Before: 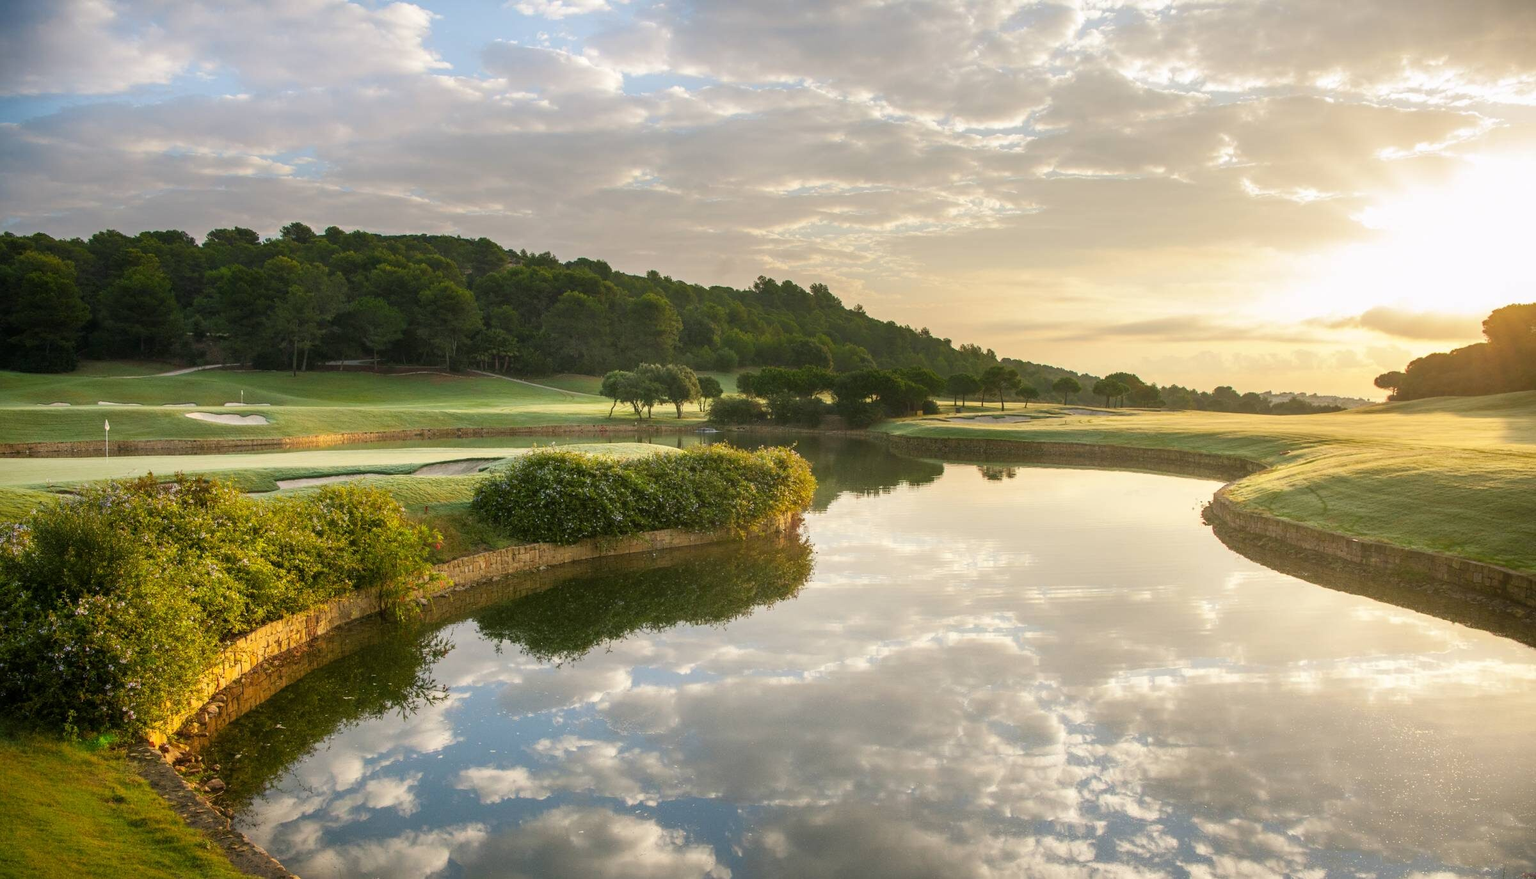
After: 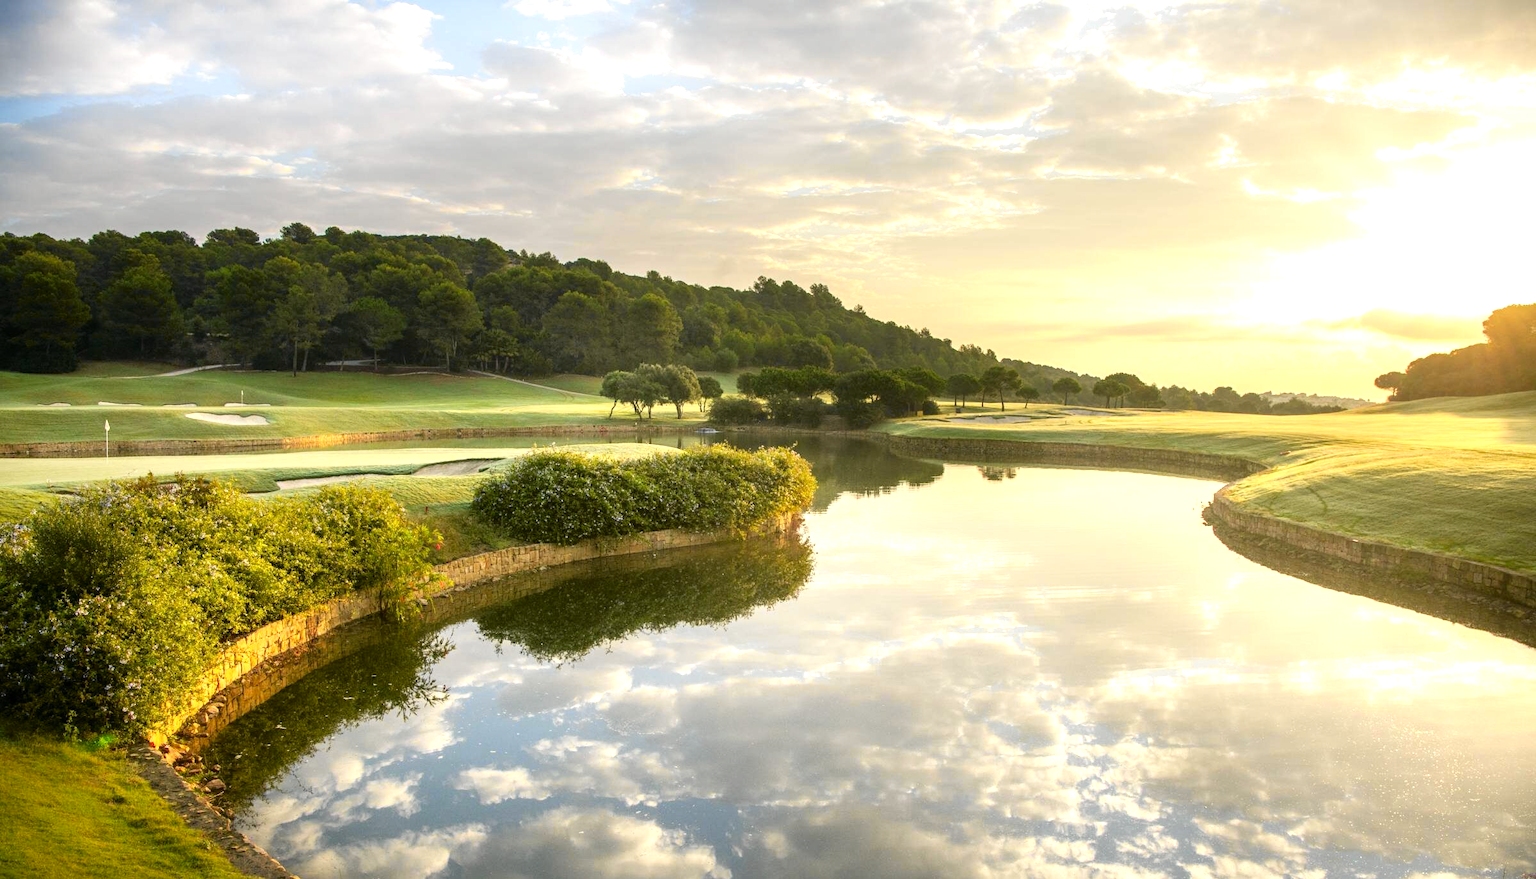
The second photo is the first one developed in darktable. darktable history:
exposure: exposure 0.6 EV, compensate highlight preservation false
tone curve: curves: ch0 [(0, 0) (0.037, 0.025) (0.131, 0.093) (0.275, 0.256) (0.497, 0.51) (0.617, 0.643) (0.704, 0.732) (0.813, 0.832) (0.911, 0.925) (0.997, 0.995)]; ch1 [(0, 0) (0.301, 0.3) (0.444, 0.45) (0.493, 0.495) (0.507, 0.503) (0.534, 0.533) (0.582, 0.58) (0.658, 0.693) (0.746, 0.77) (1, 1)]; ch2 [(0, 0) (0.246, 0.233) (0.36, 0.352) (0.415, 0.418) (0.476, 0.492) (0.502, 0.504) (0.525, 0.518) (0.539, 0.544) (0.586, 0.602) (0.634, 0.651) (0.706, 0.727) (0.853, 0.852) (1, 0.951)], color space Lab, independent channels, preserve colors none
